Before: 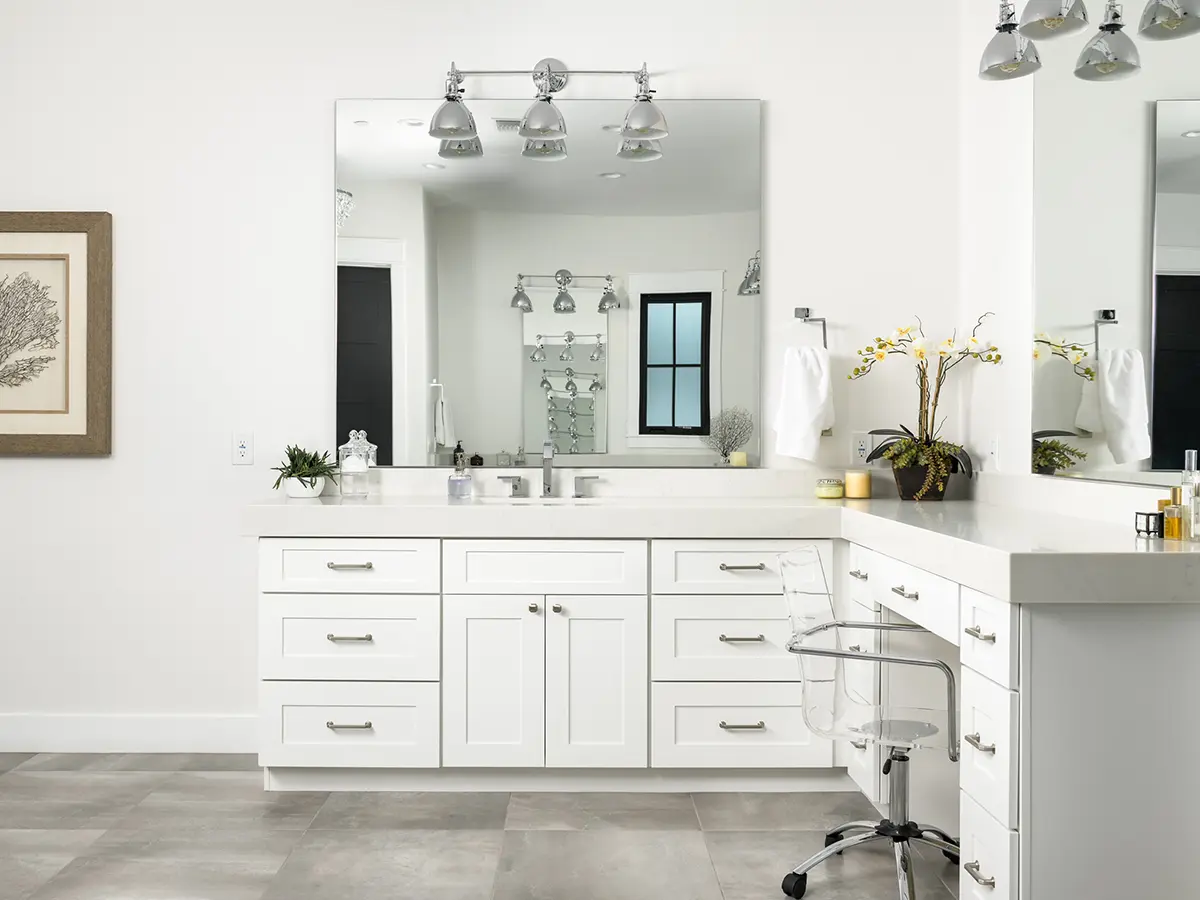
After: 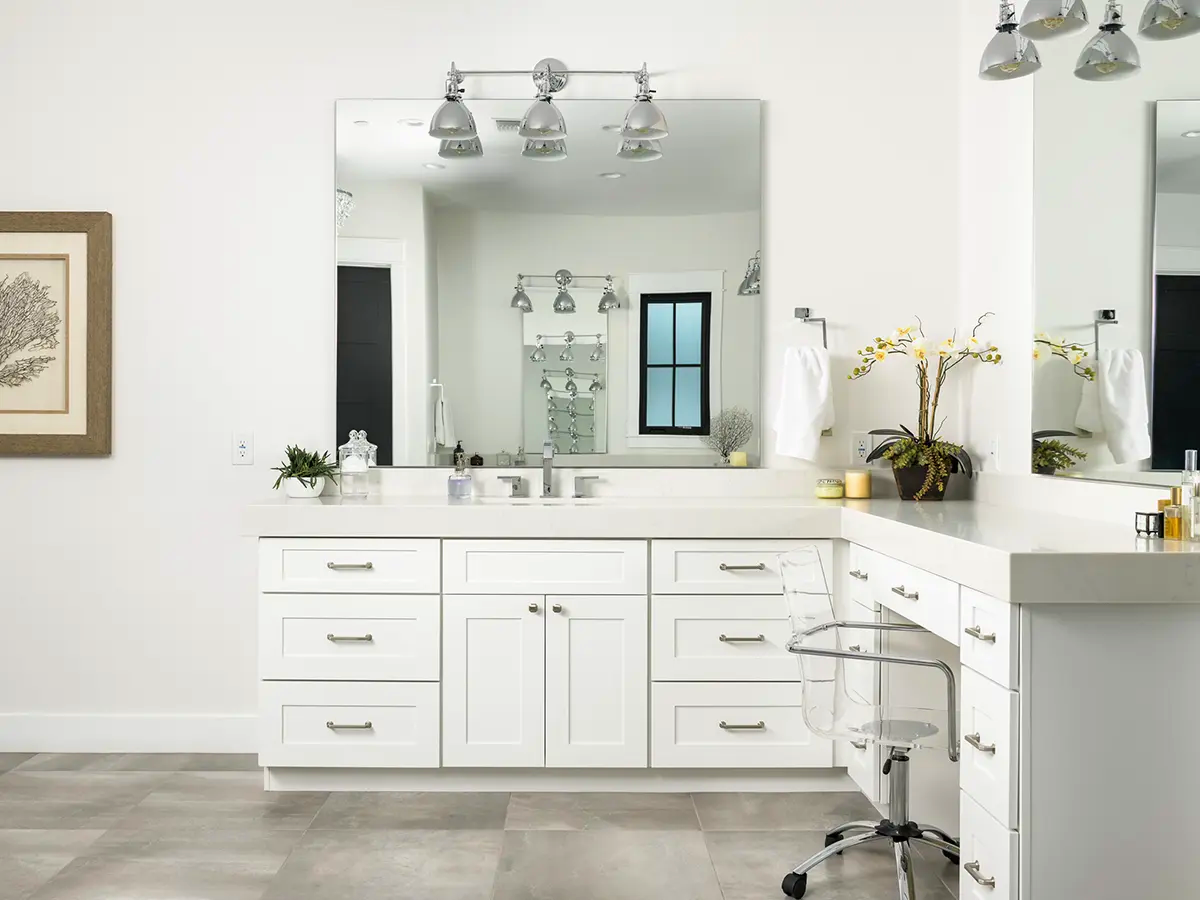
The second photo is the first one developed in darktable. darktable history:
exposure: exposure -0.021 EV, compensate highlight preservation false
velvia: on, module defaults
